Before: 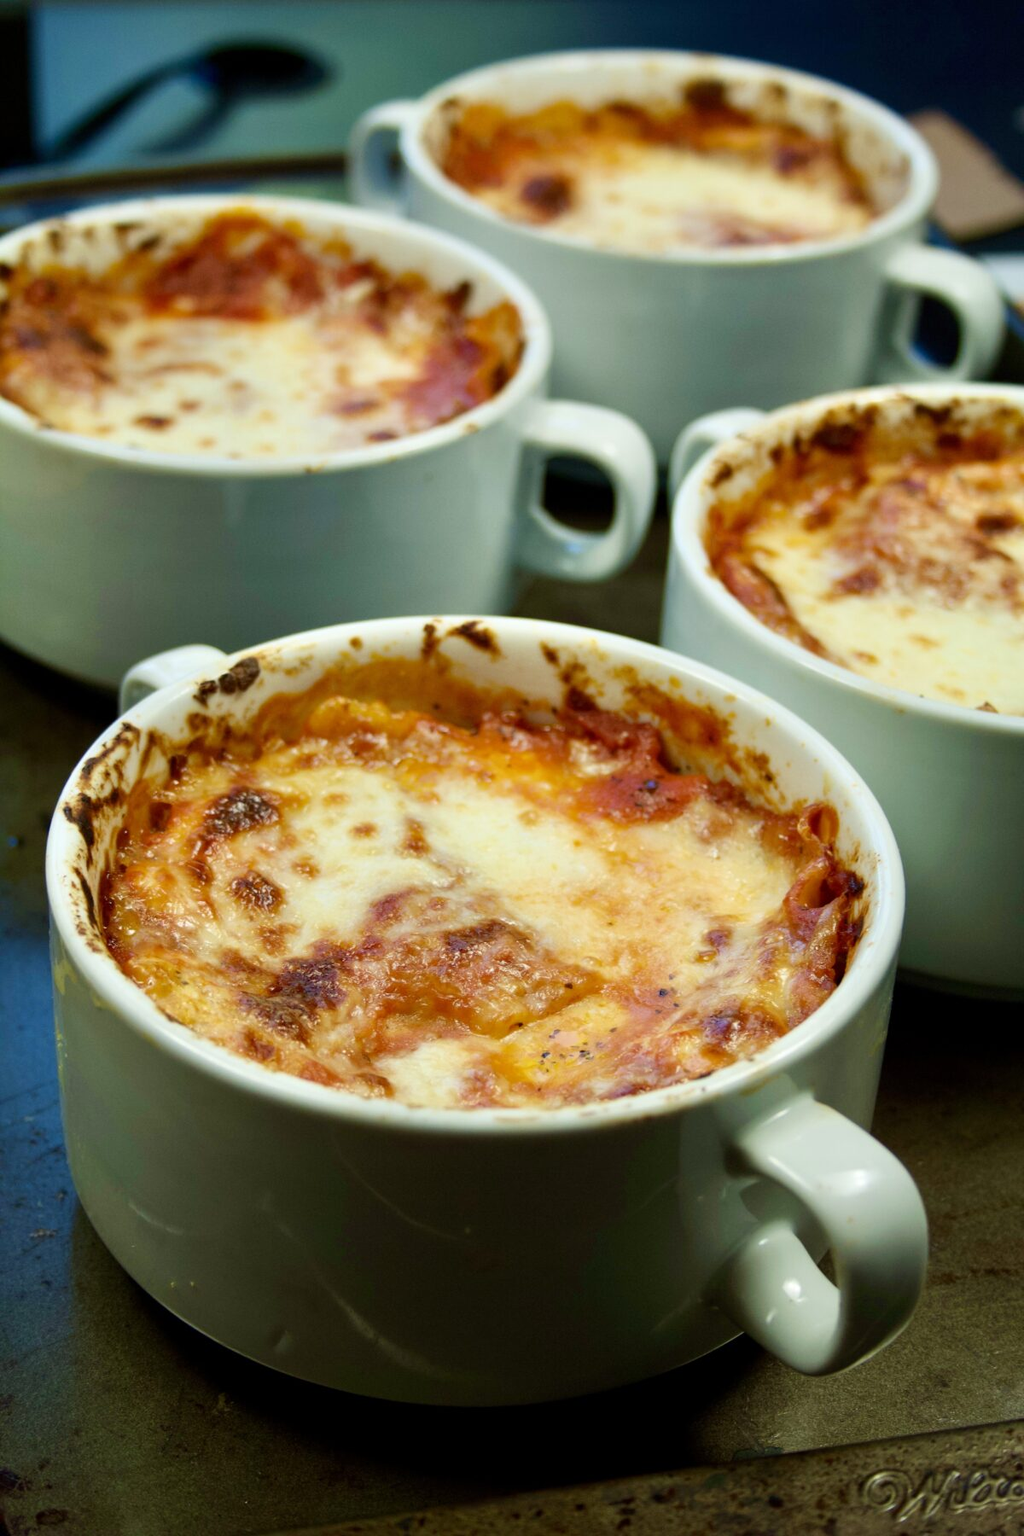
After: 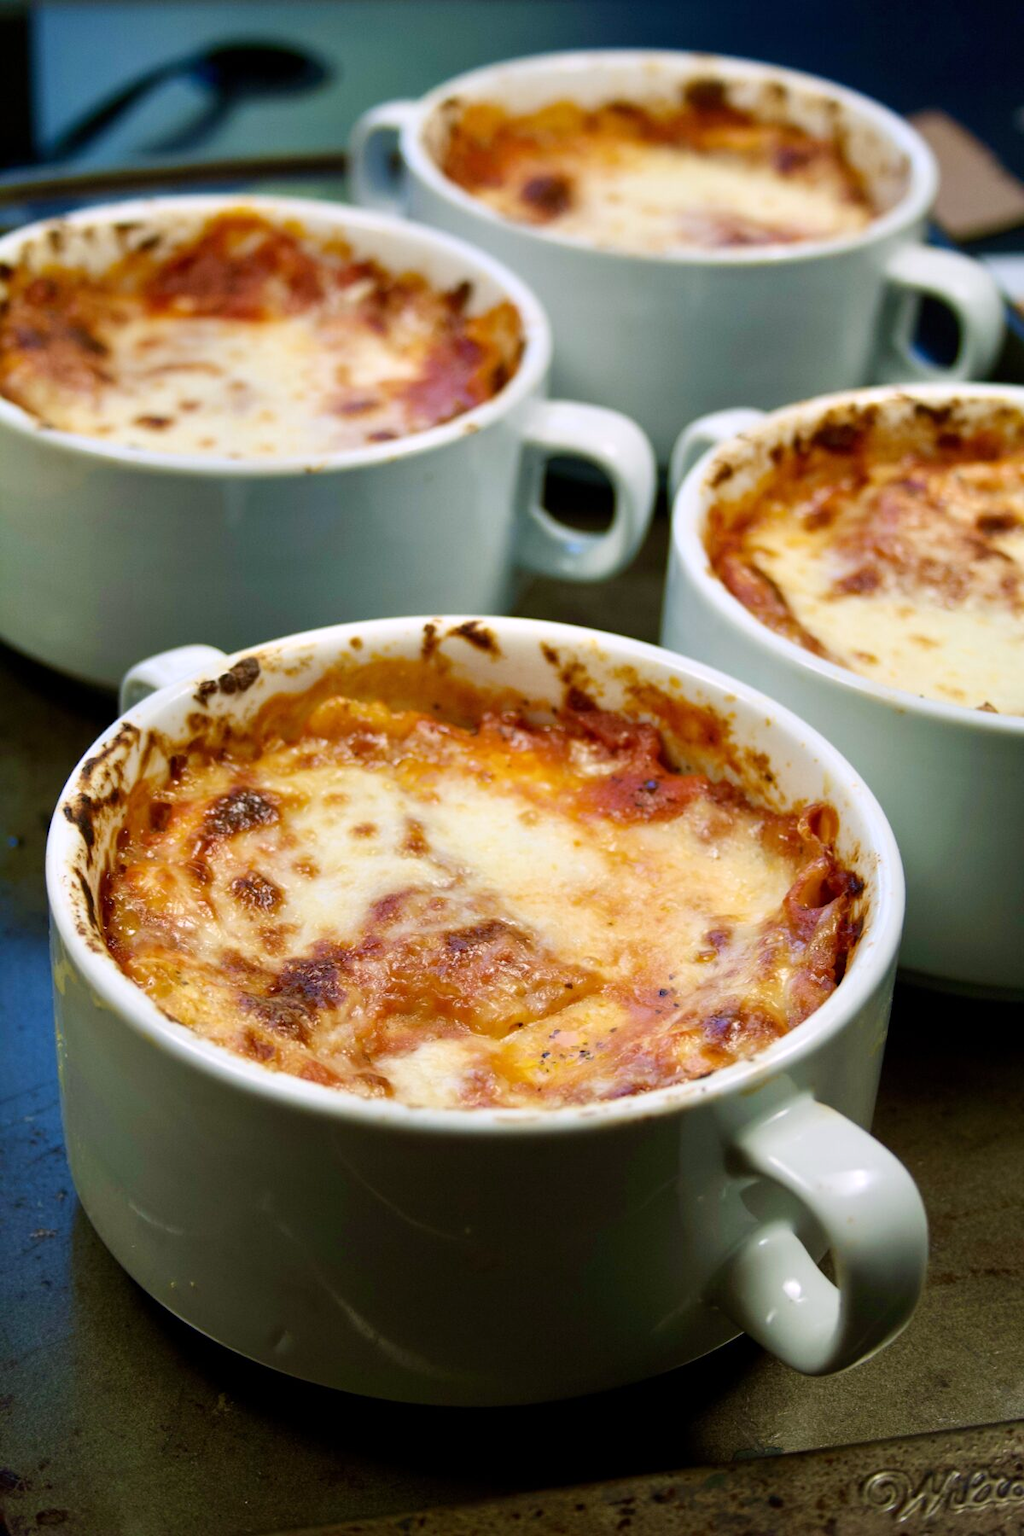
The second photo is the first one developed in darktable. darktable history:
white balance: red 1.05, blue 1.072
exposure: compensate highlight preservation false
